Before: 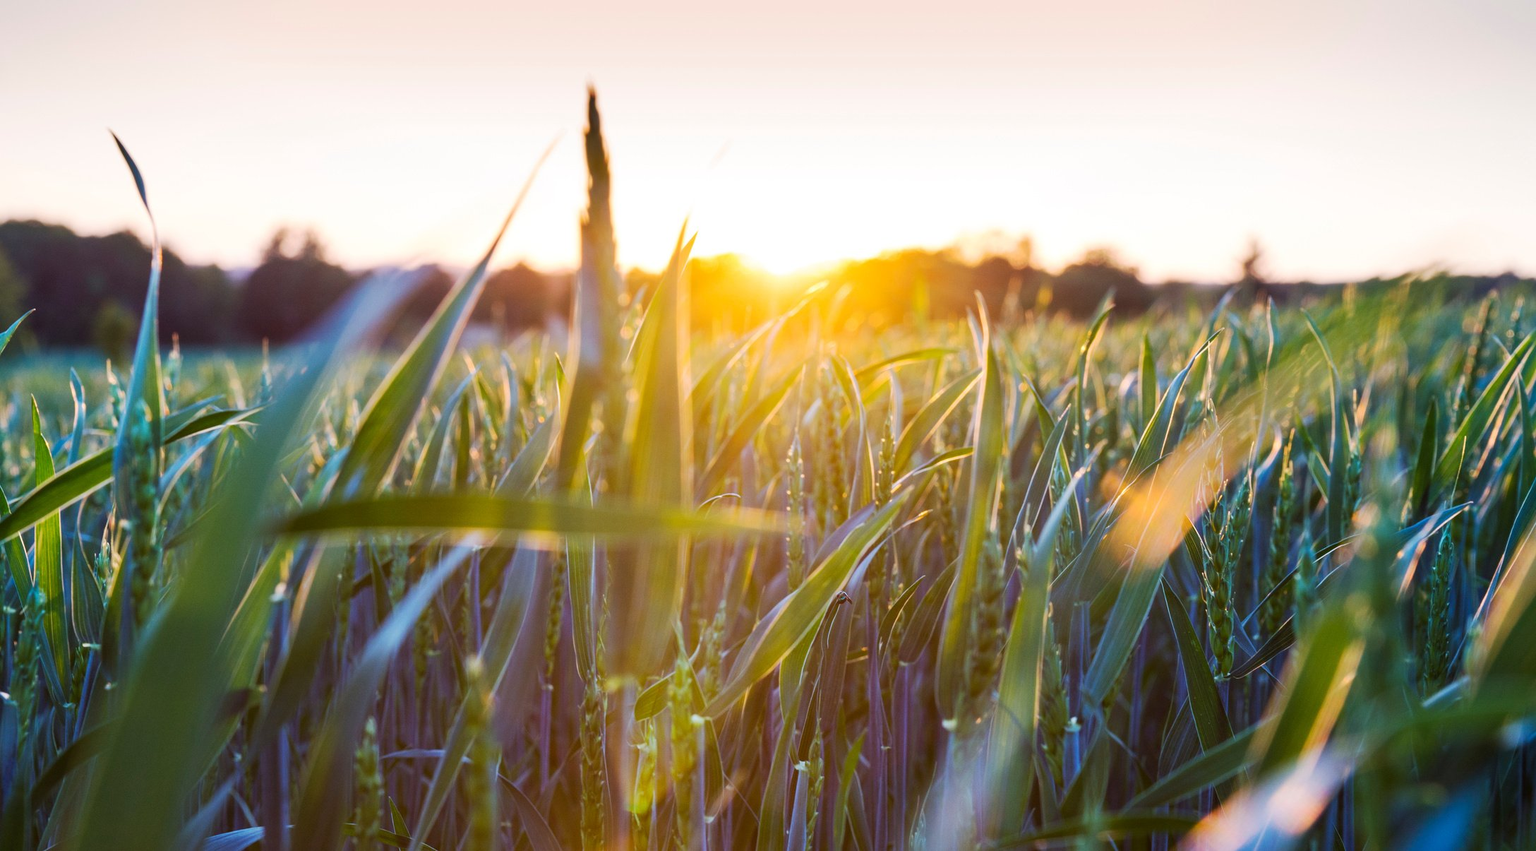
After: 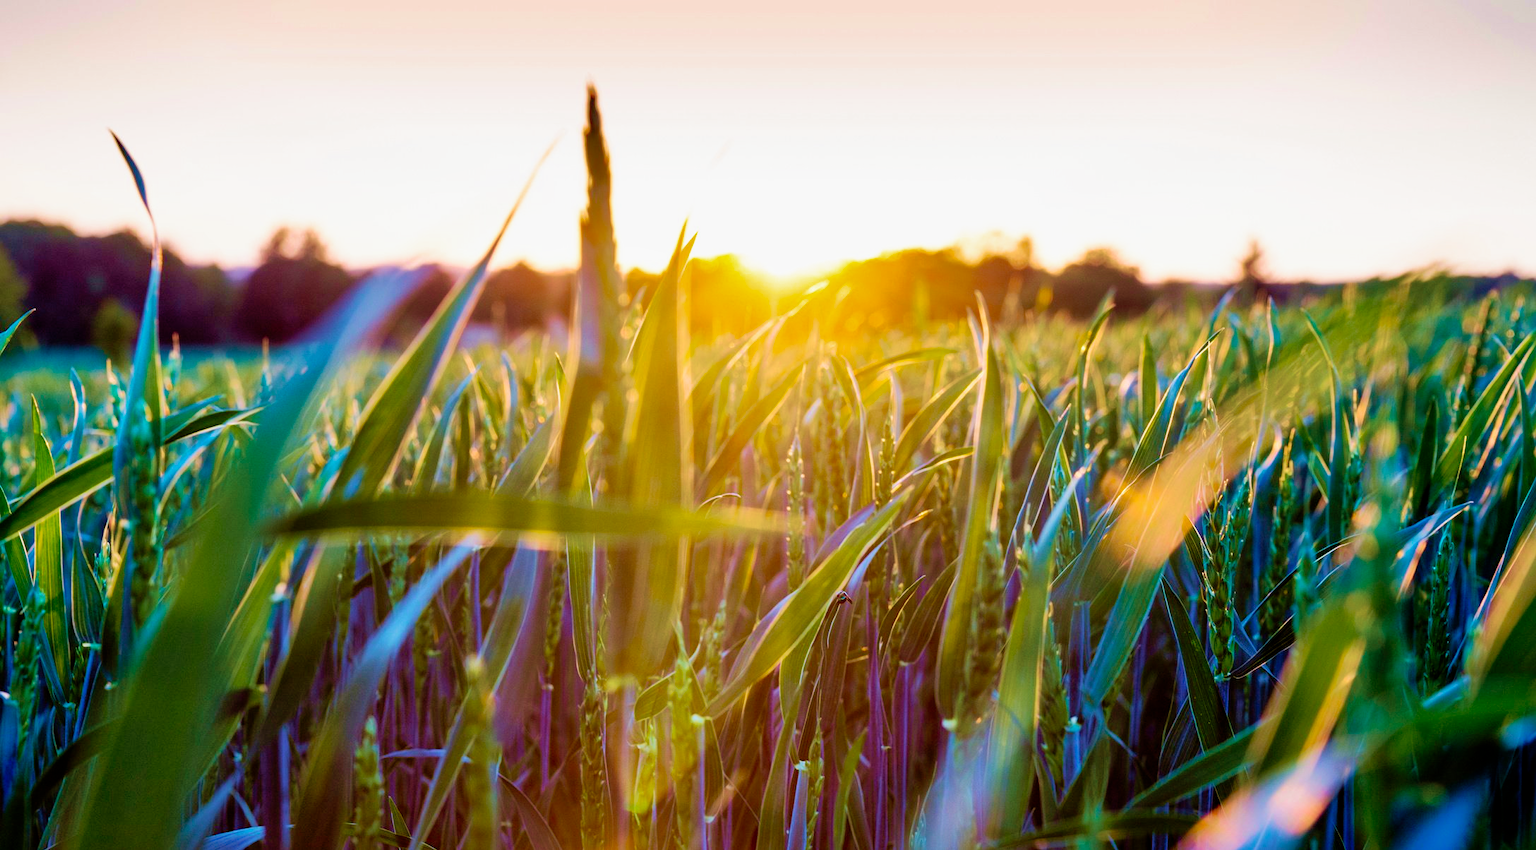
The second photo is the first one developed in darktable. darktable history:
filmic rgb: black relative exposure -6.3 EV, white relative exposure 2.8 EV, threshold 3 EV, target black luminance 0%, hardness 4.6, latitude 67.35%, contrast 1.292, shadows ↔ highlights balance -3.5%, preserve chrominance no, color science v4 (2020), contrast in shadows soft, enable highlight reconstruction true
velvia: strength 67.07%, mid-tones bias 0.972
shadows and highlights: on, module defaults
